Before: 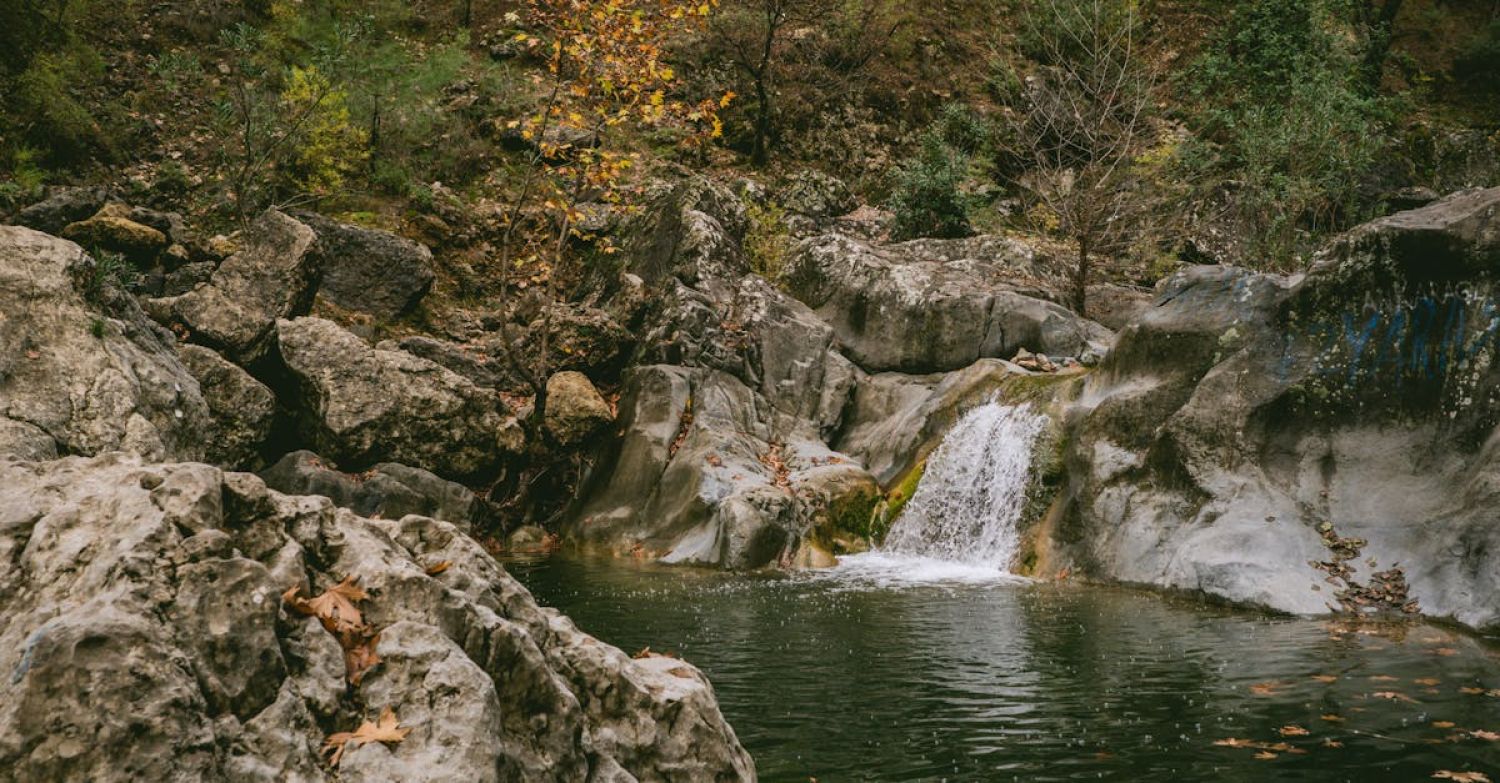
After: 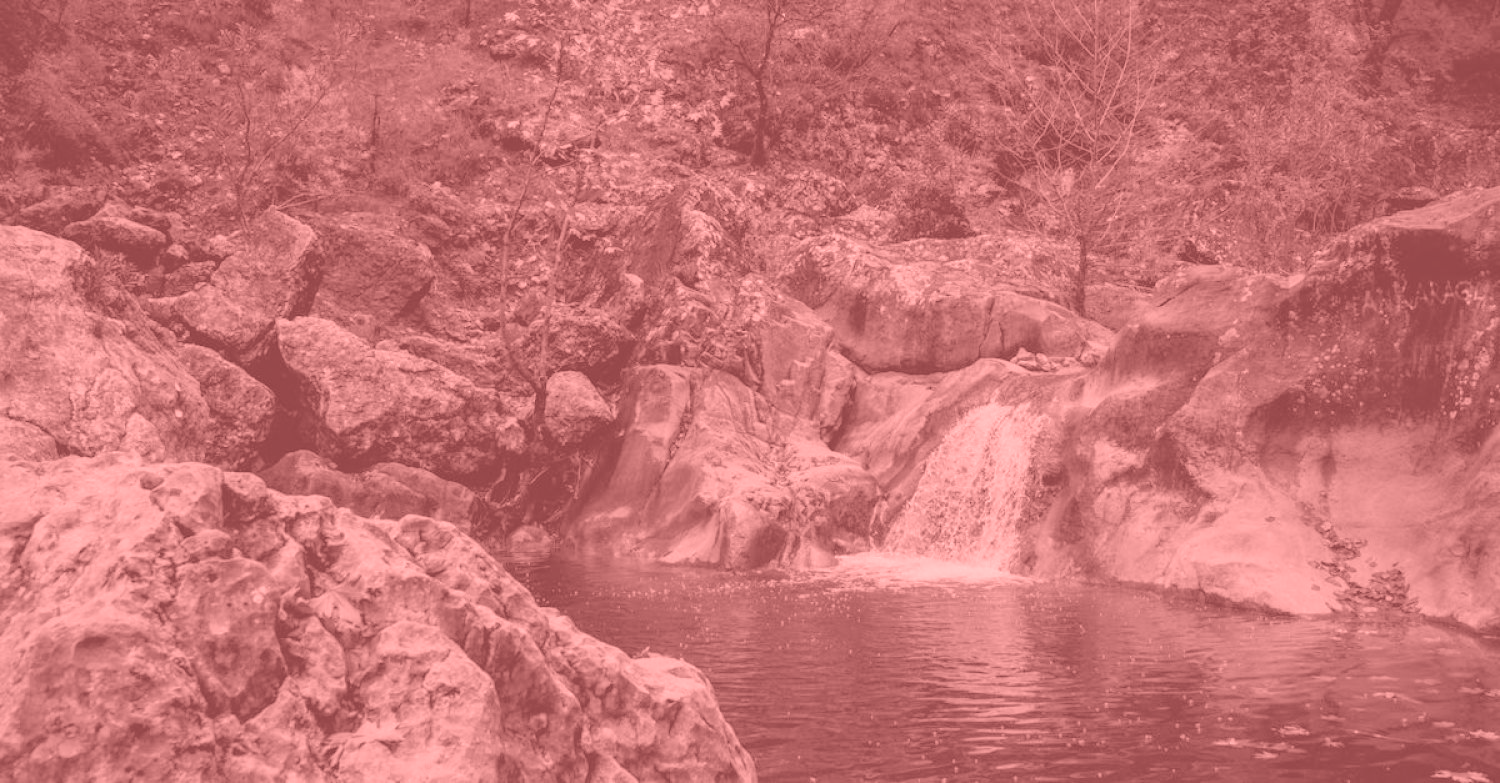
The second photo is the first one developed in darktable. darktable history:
white balance: red 1.066, blue 1.119
colorize: saturation 51%, source mix 50.67%, lightness 50.67%
exposure: black level correction 0.01, exposure 0.011 EV, compensate highlight preservation false
